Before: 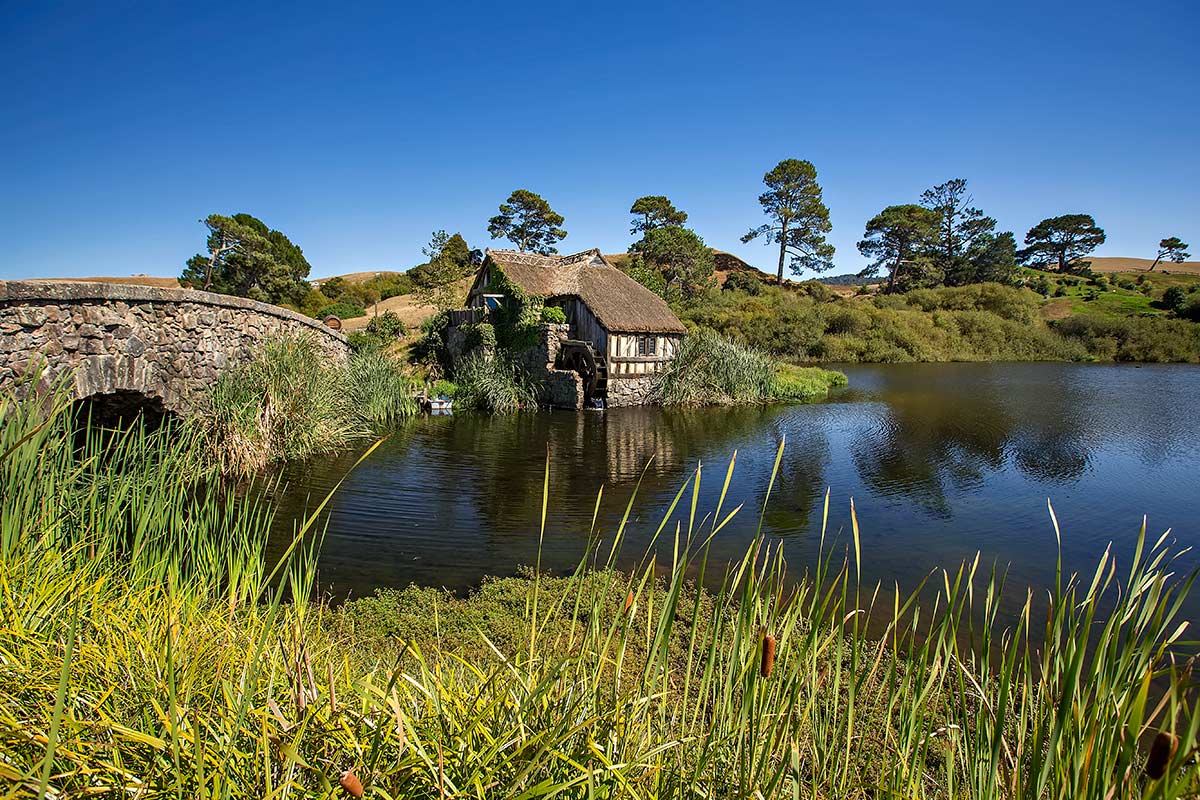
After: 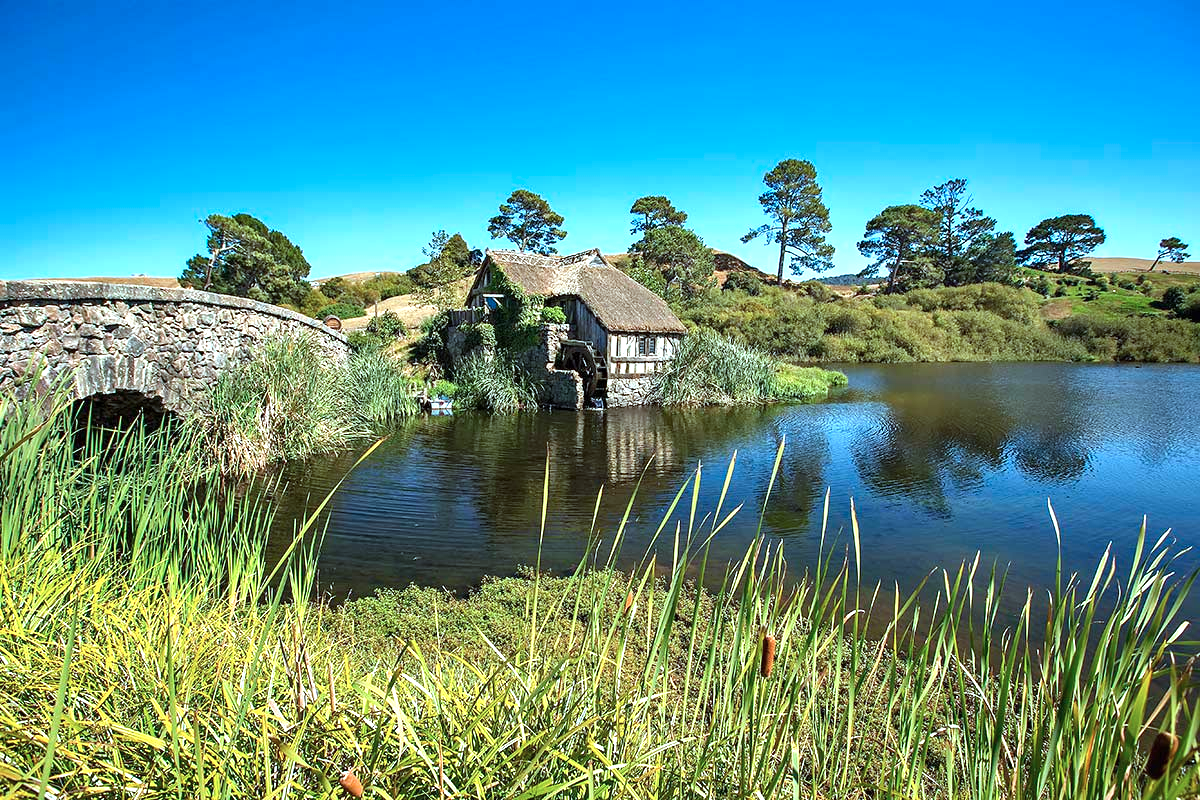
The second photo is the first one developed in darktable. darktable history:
color correction: highlights a* -11.71, highlights b* -15.58
levels: mode automatic, black 0.023%, white 99.97%, levels [0.062, 0.494, 0.925]
exposure: black level correction 0, exposure 0.9 EV, compensate highlight preservation false
